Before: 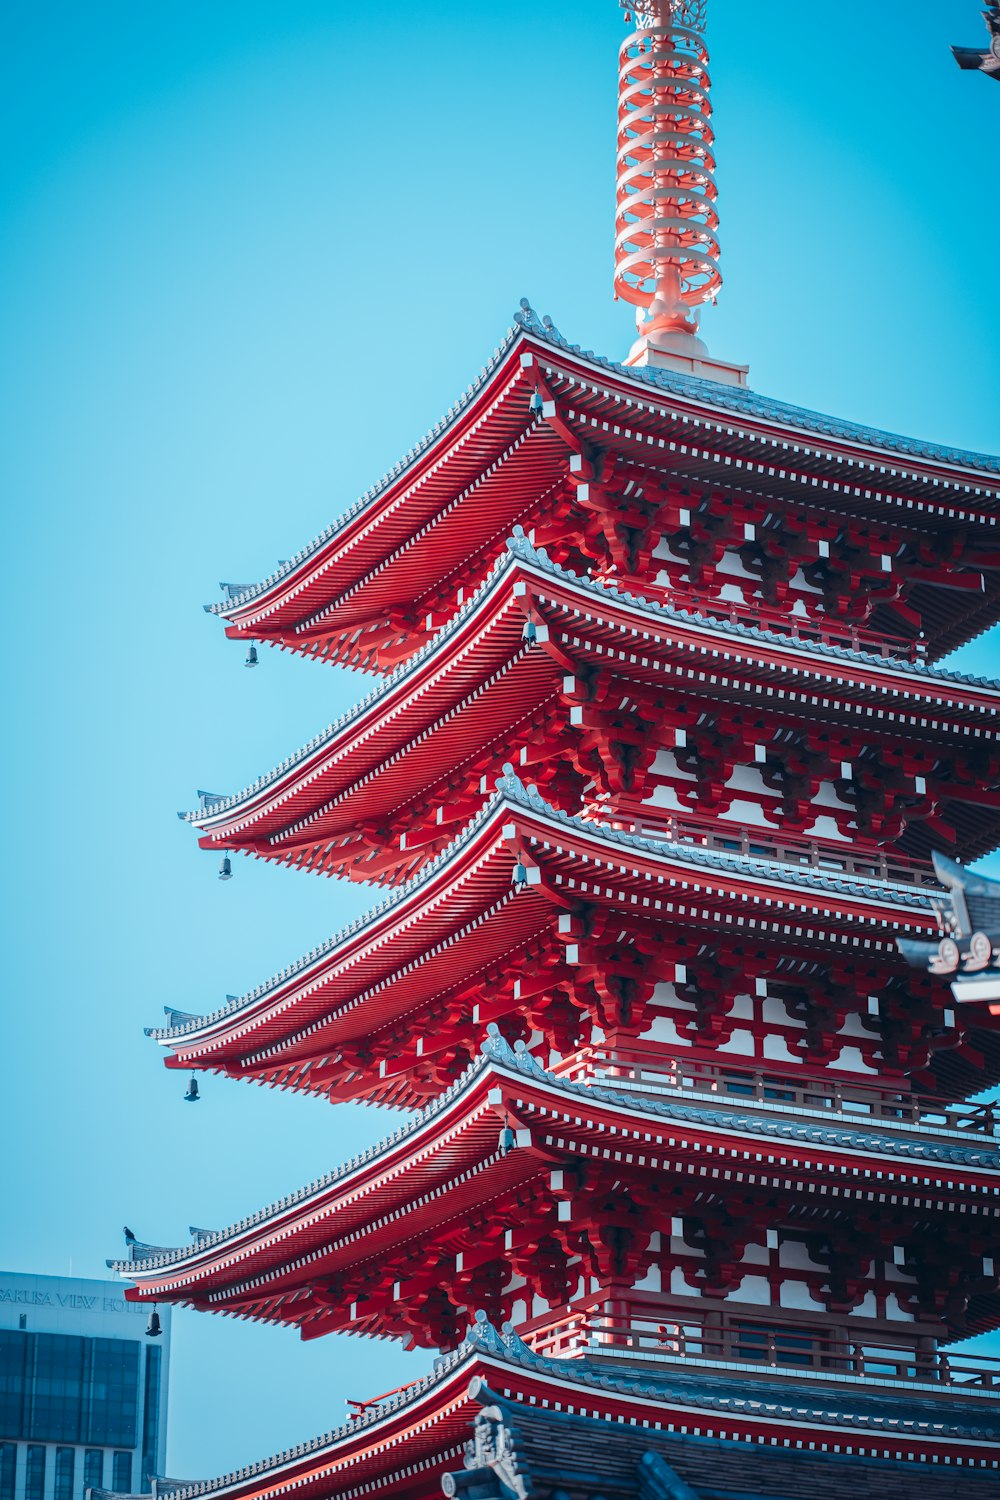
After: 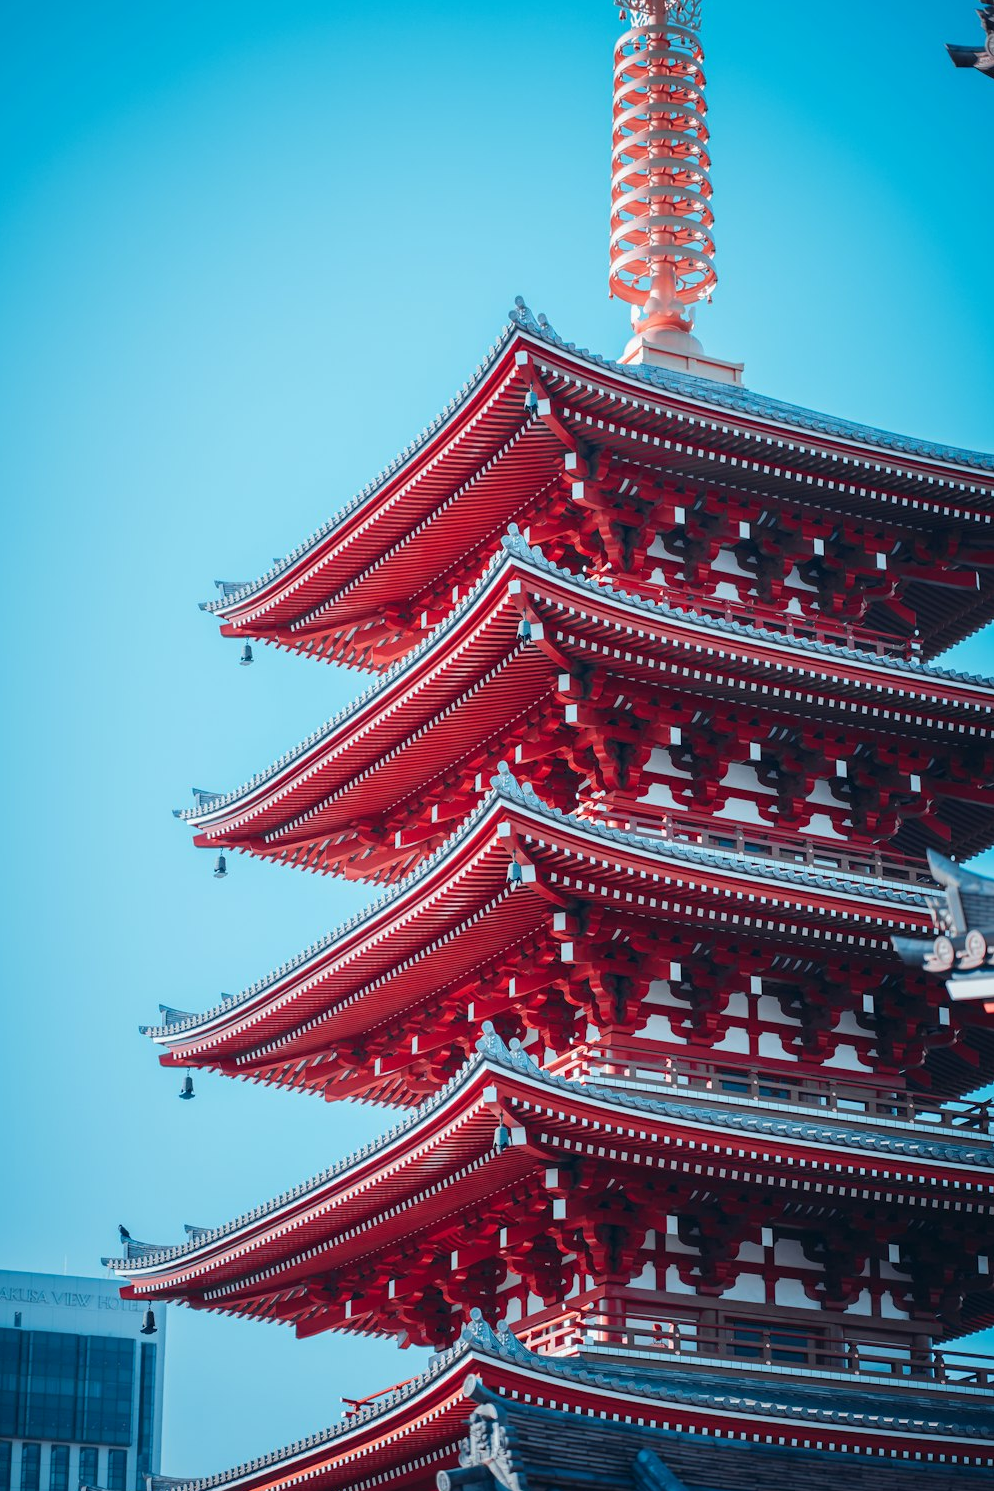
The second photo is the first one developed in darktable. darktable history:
crop and rotate: left 0.581%, top 0.187%, bottom 0.379%
